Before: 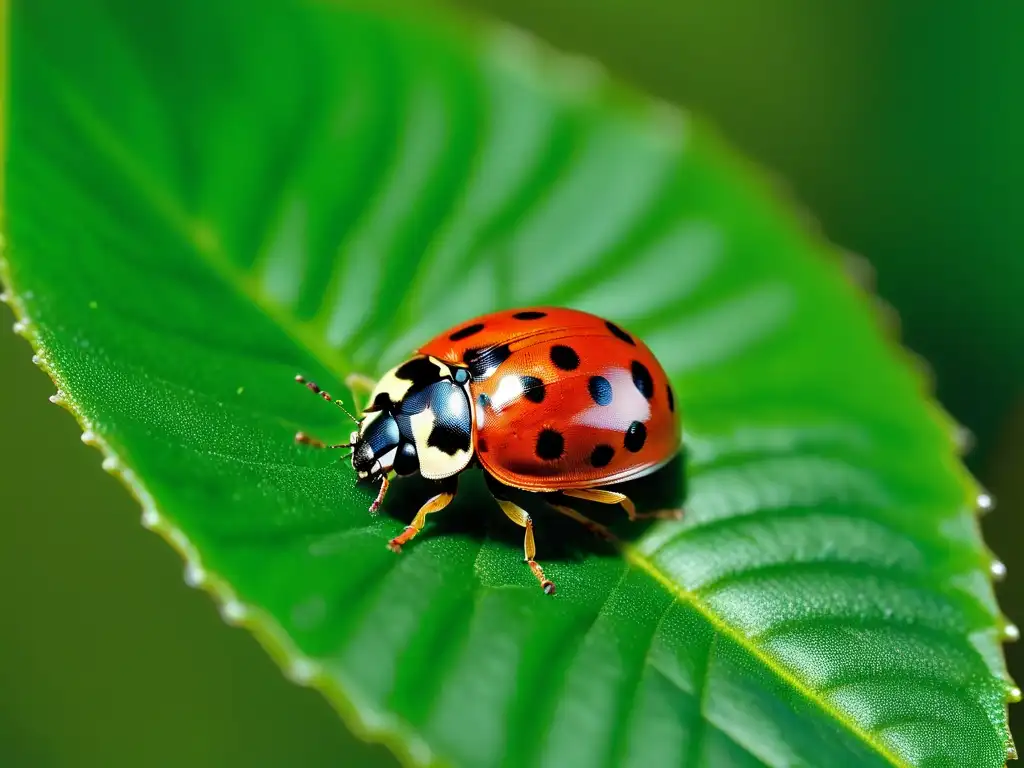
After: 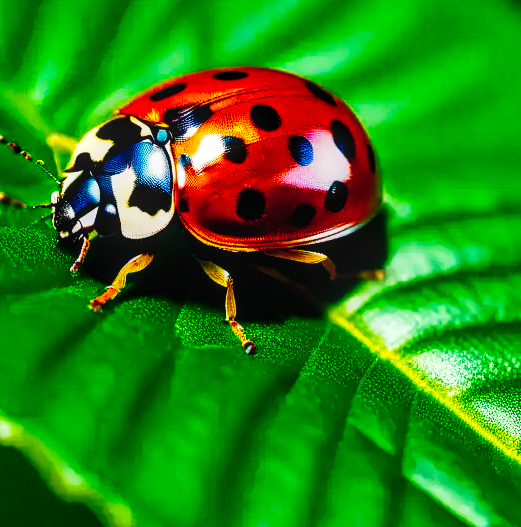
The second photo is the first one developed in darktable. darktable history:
local contrast: on, module defaults
contrast brightness saturation: brightness -0.092
tone curve: curves: ch0 [(0, 0.031) (0.139, 0.084) (0.311, 0.278) (0.495, 0.544) (0.718, 0.816) (0.841, 0.909) (1, 0.967)]; ch1 [(0, 0) (0.272, 0.249) (0.388, 0.385) (0.479, 0.456) (0.495, 0.497) (0.538, 0.55) (0.578, 0.595) (0.707, 0.778) (1, 1)]; ch2 [(0, 0) (0.125, 0.089) (0.353, 0.329) (0.443, 0.408) (0.502, 0.495) (0.56, 0.553) (0.608, 0.631) (1, 1)], preserve colors none
crop and rotate: left 29.25%, top 31.332%, right 19.809%
color balance rgb: shadows lift › luminance -21.325%, shadows lift › chroma 6.5%, shadows lift › hue 268.4°, highlights gain › chroma 0.935%, highlights gain › hue 26.63°, linear chroma grading › global chroma 25.147%, perceptual saturation grading › global saturation 36.832%, perceptual saturation grading › shadows 35.535%, perceptual brilliance grading › global brilliance 15.099%, perceptual brilliance grading › shadows -34.478%
